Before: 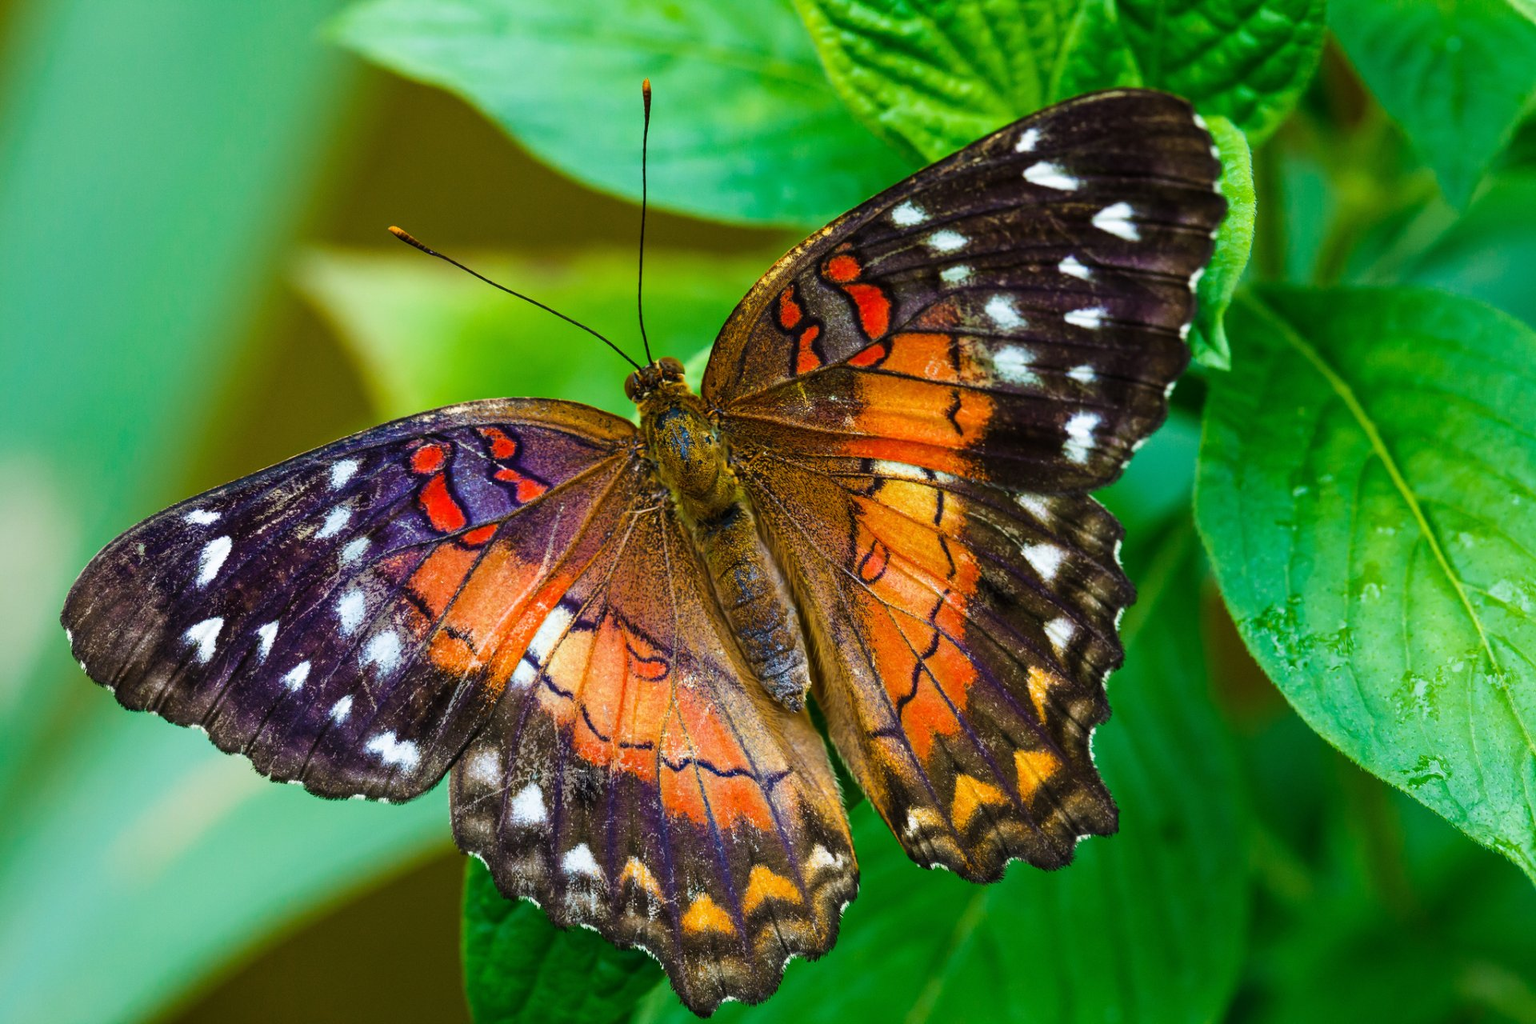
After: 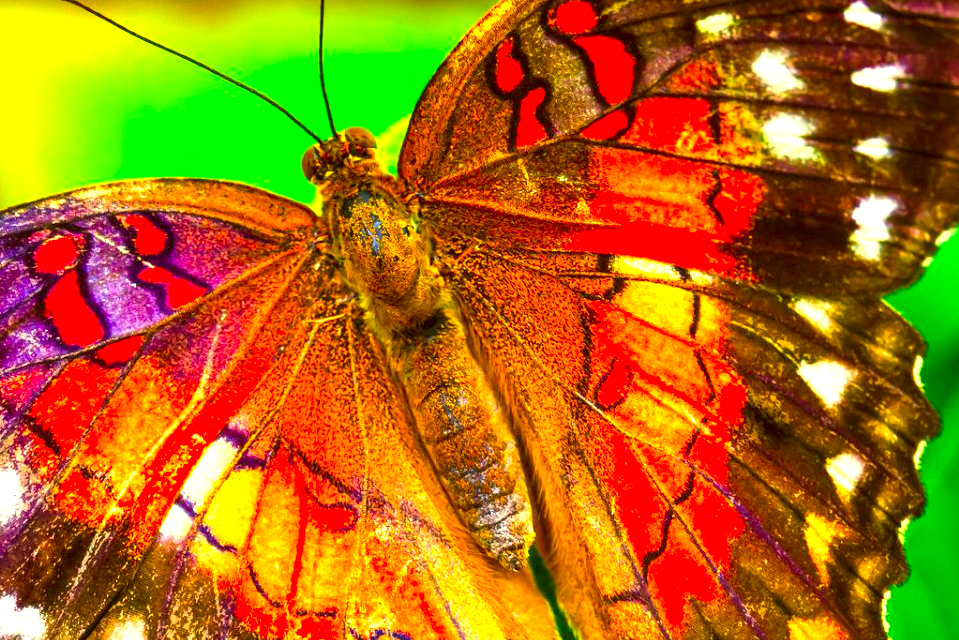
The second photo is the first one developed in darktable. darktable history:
exposure: black level correction 0.001, exposure 1.398 EV, compensate exposure bias true, compensate highlight preservation false
color correction: highlights a* 10.44, highlights b* 30.04, shadows a* 2.73, shadows b* 17.51, saturation 1.72
crop: left 25%, top 25%, right 25%, bottom 25%
